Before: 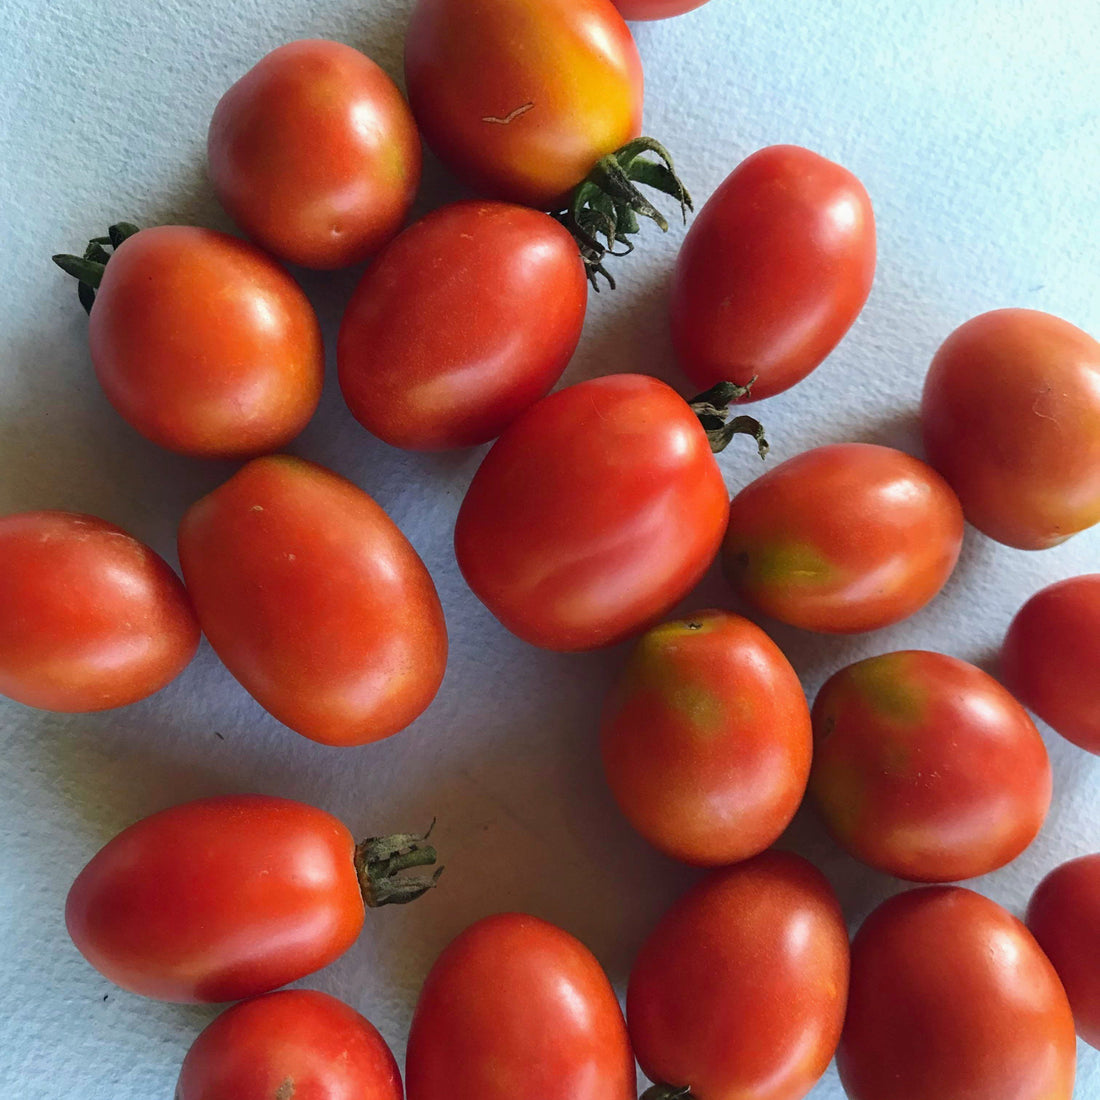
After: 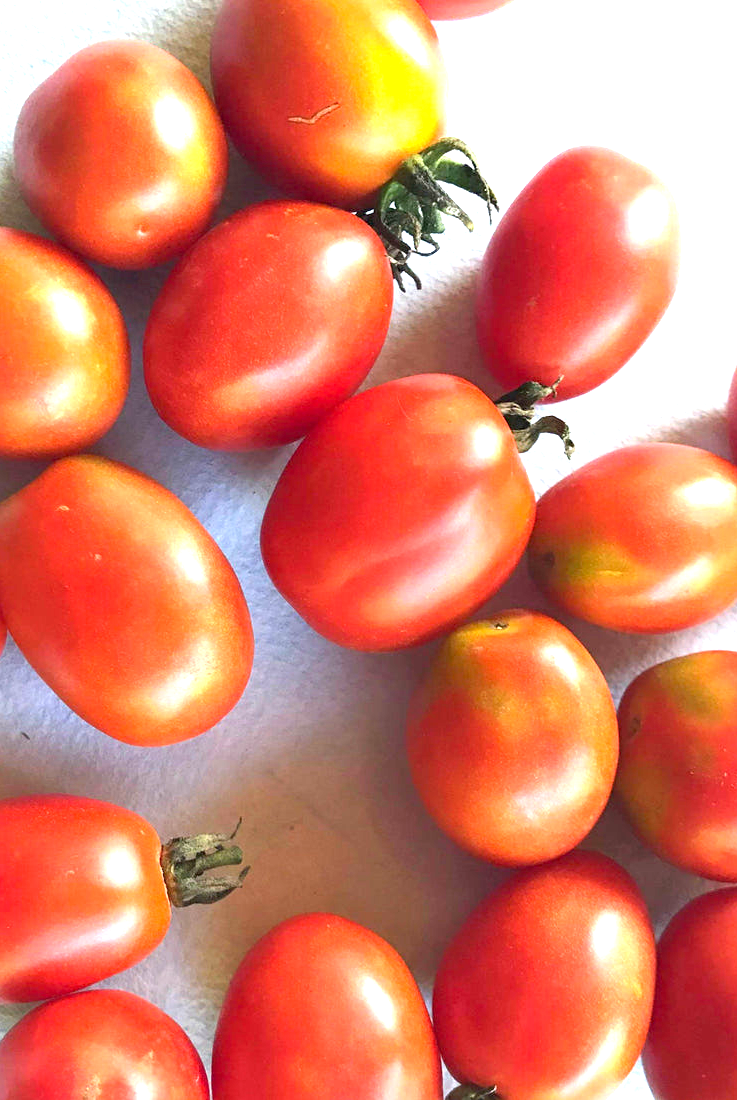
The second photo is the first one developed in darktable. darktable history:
exposure: black level correction 0.001, exposure 1.841 EV, compensate highlight preservation false
crop and rotate: left 17.71%, right 15.201%
